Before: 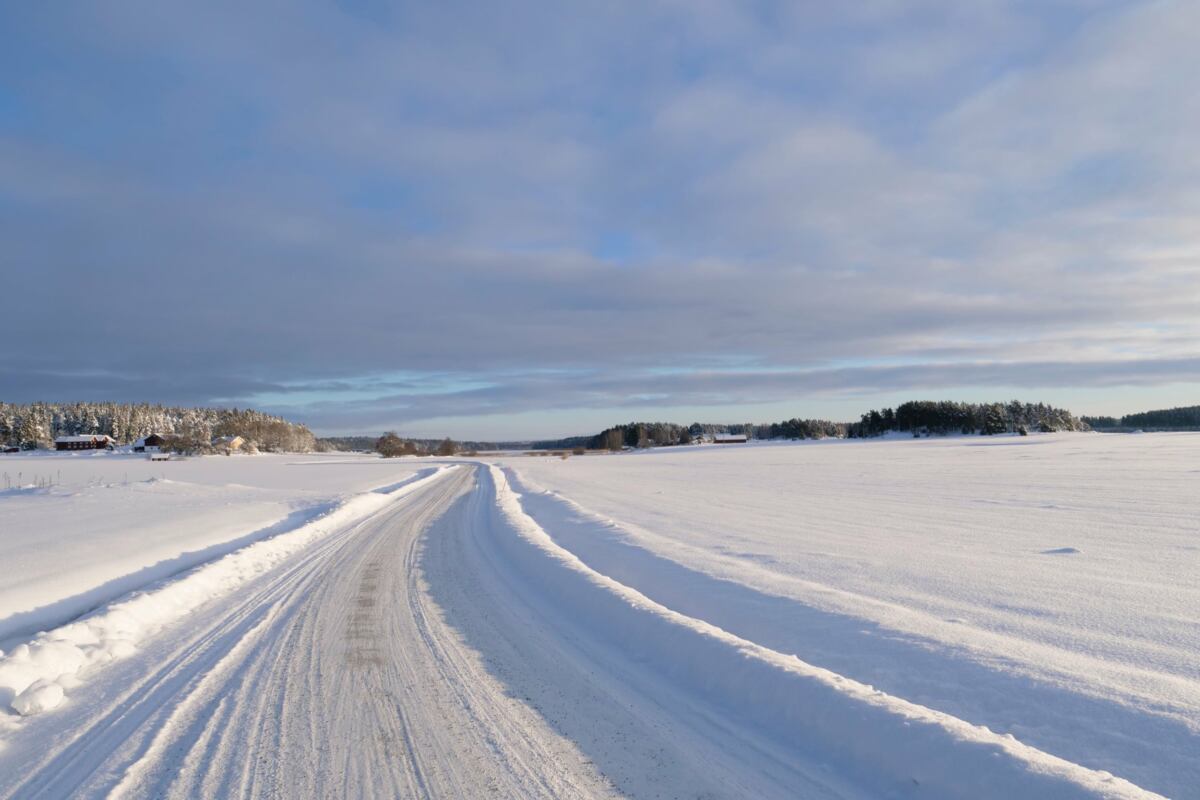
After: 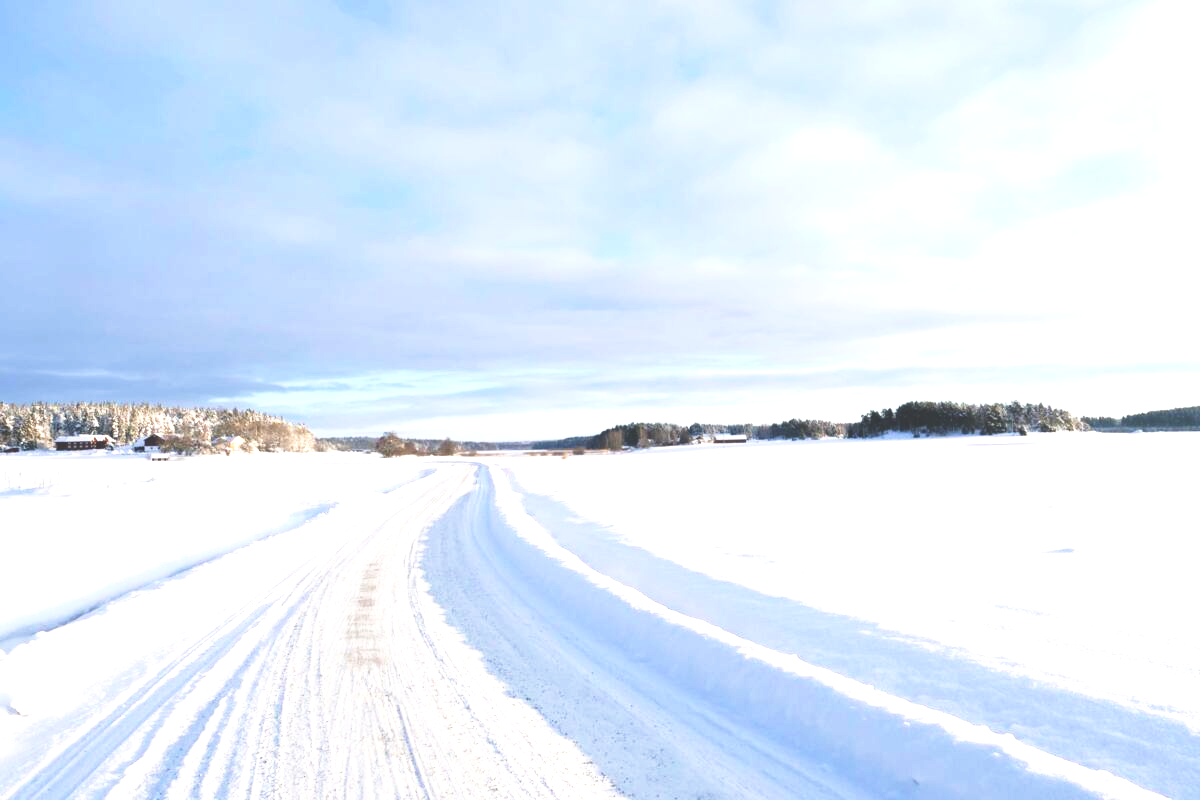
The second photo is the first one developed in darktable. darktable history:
tone curve: curves: ch0 [(0, 0) (0.003, 0) (0.011, 0.001) (0.025, 0.003) (0.044, 0.006) (0.069, 0.009) (0.1, 0.013) (0.136, 0.032) (0.177, 0.067) (0.224, 0.121) (0.277, 0.185) (0.335, 0.255) (0.399, 0.333) (0.468, 0.417) (0.543, 0.508) (0.623, 0.606) (0.709, 0.71) (0.801, 0.819) (0.898, 0.926) (1, 1)], preserve colors none
exposure: black level correction -0.023, exposure 1.397 EV, compensate highlight preservation false
